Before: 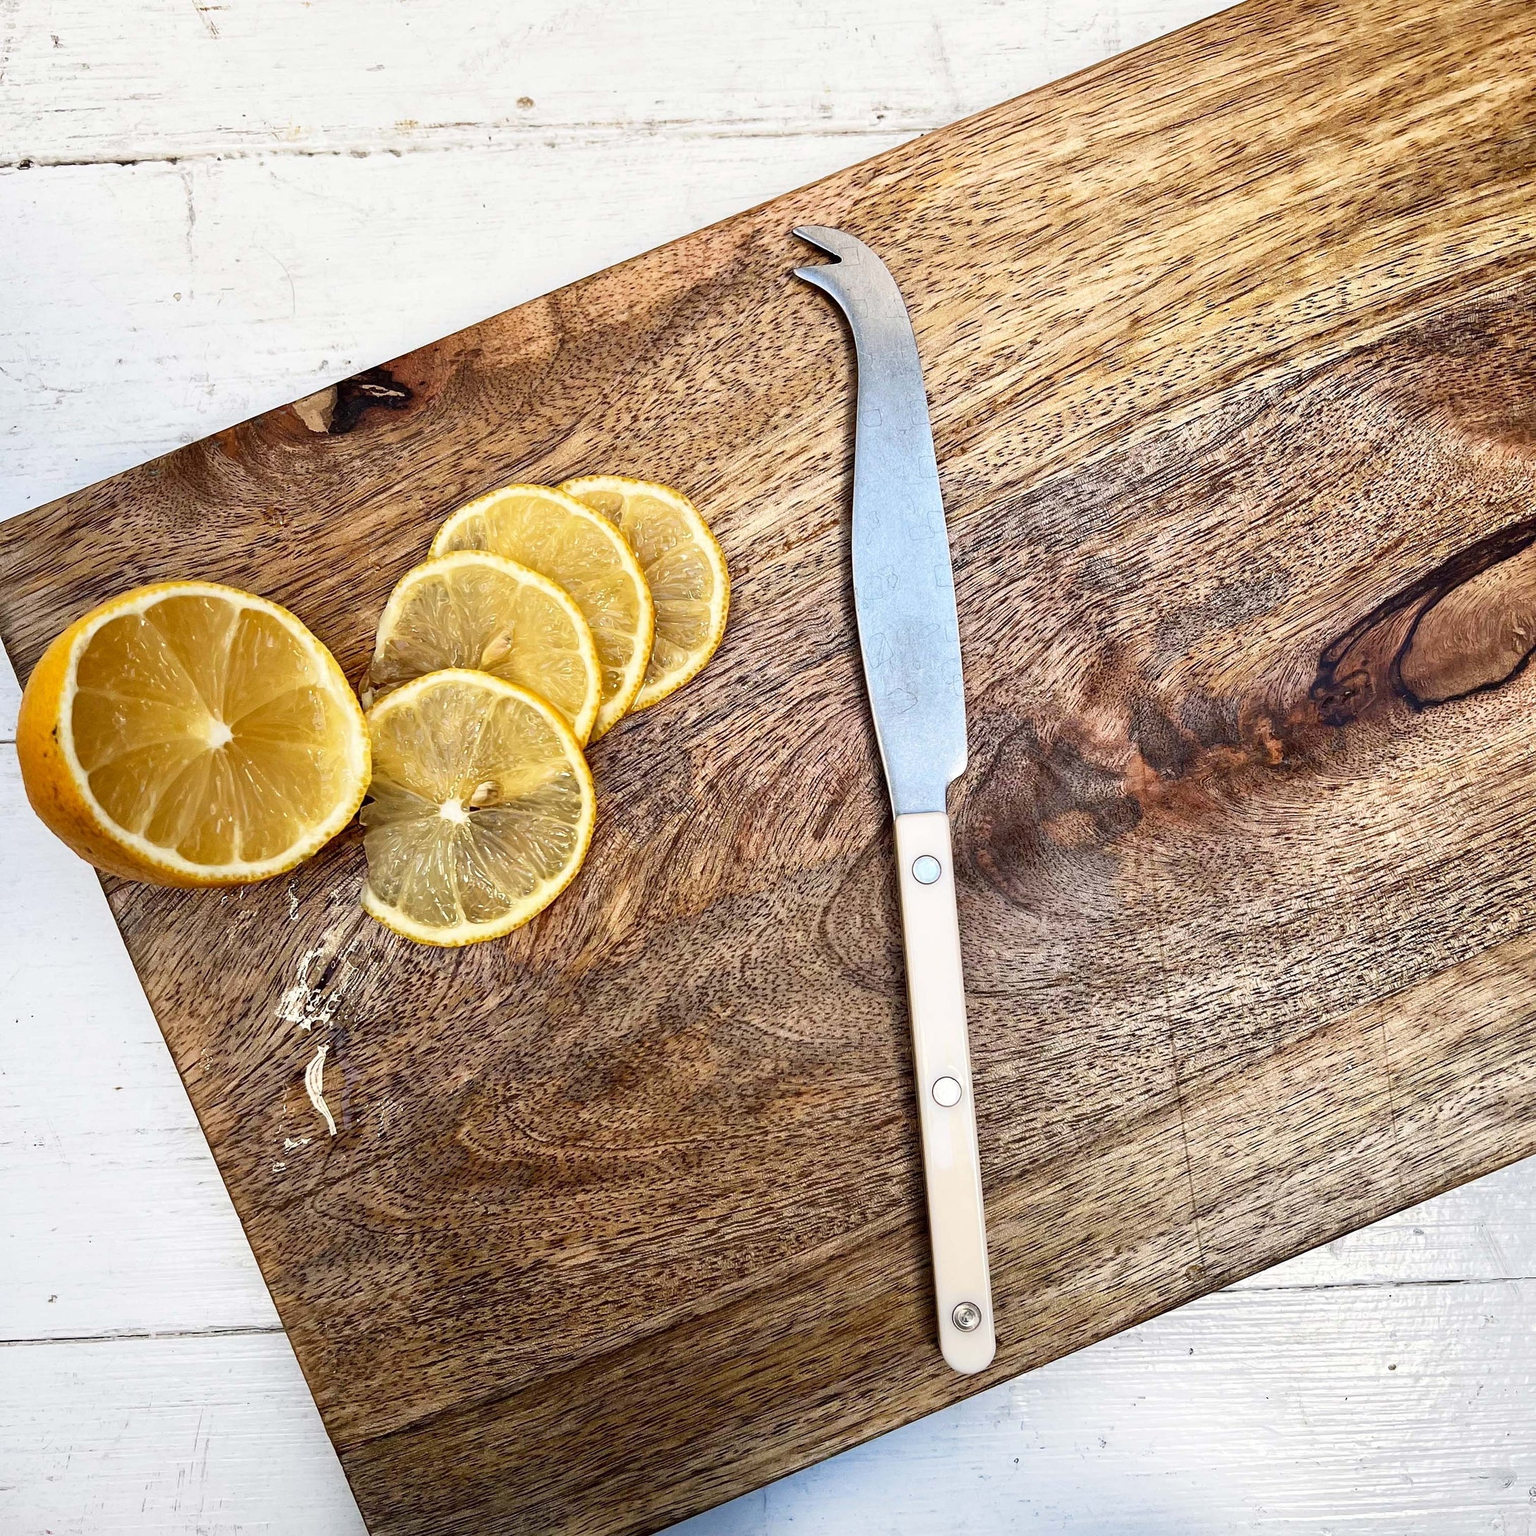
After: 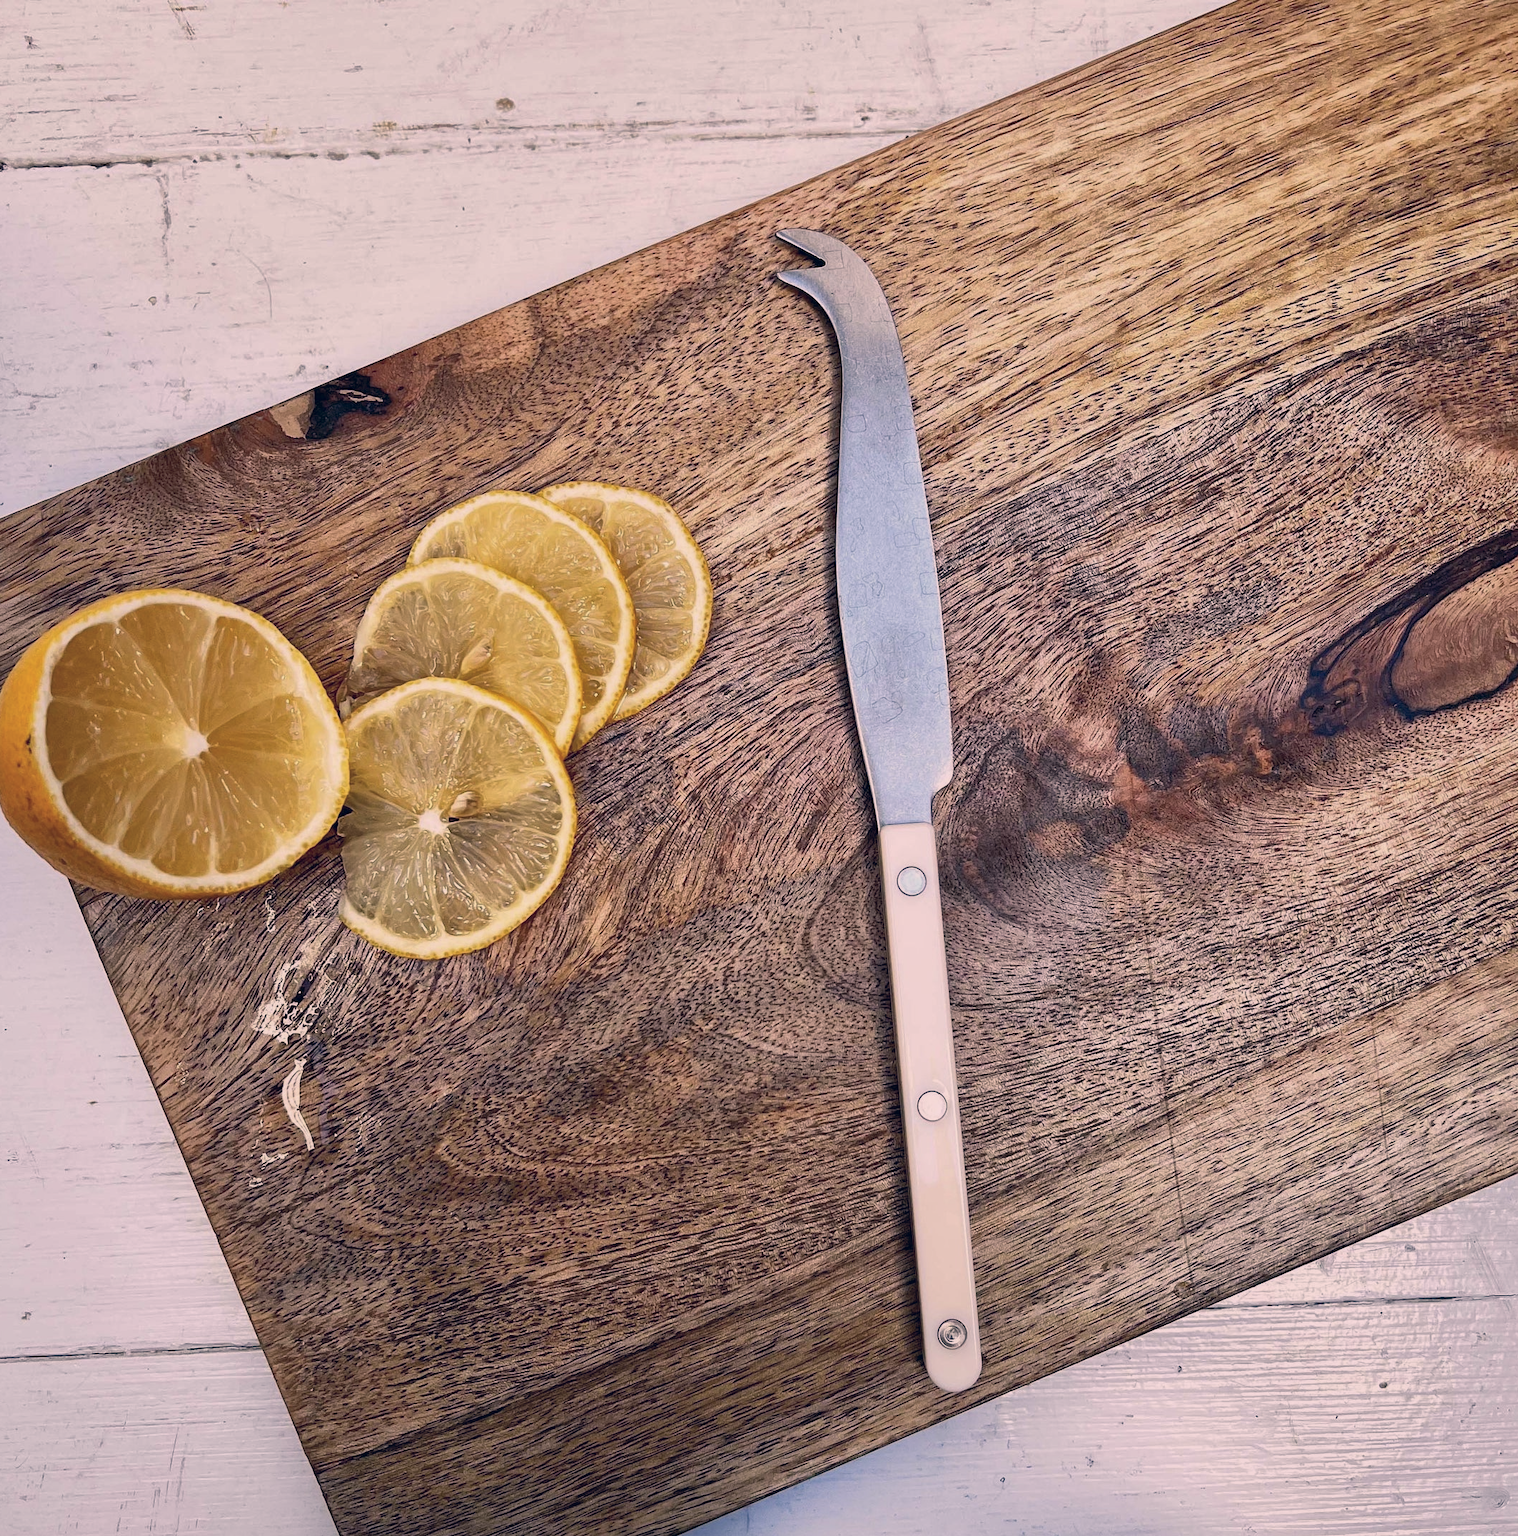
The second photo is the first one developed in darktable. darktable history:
shadows and highlights: on, module defaults
exposure: exposure -0.293 EV, compensate highlight preservation false
crop and rotate: left 1.774%, right 0.633%, bottom 1.28%
color correction: highlights a* 14.46, highlights b* 5.85, shadows a* -5.53, shadows b* -15.24, saturation 0.85
